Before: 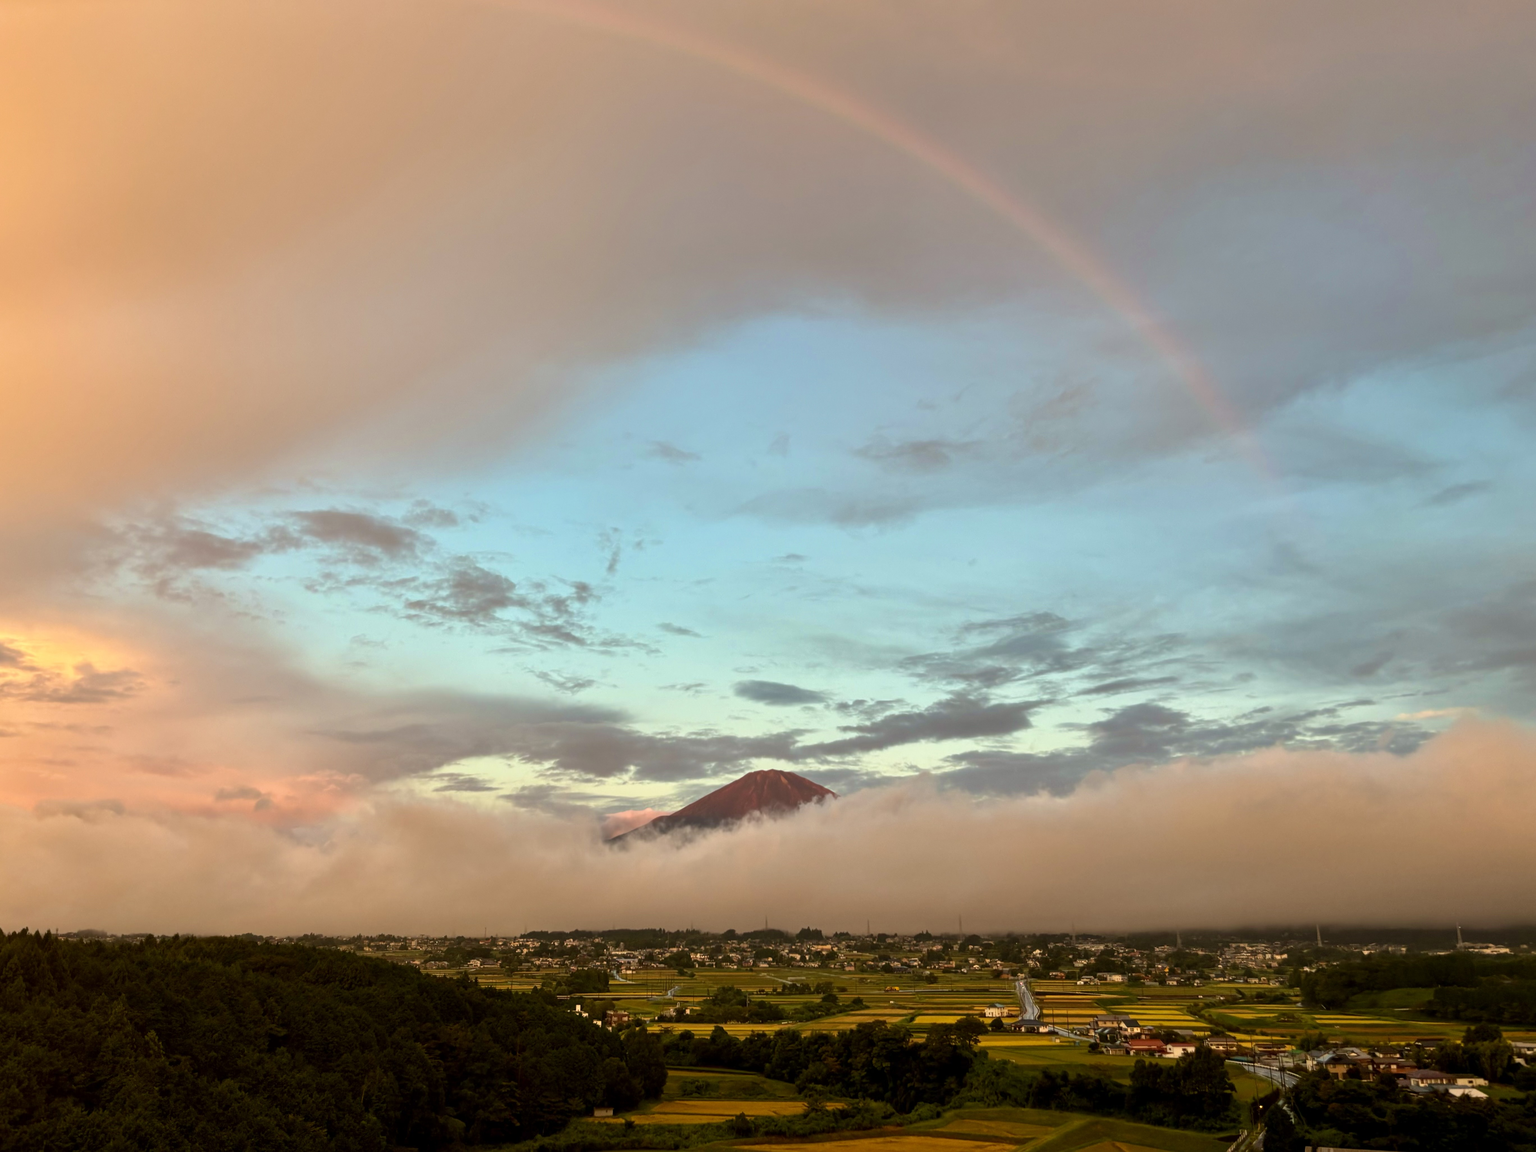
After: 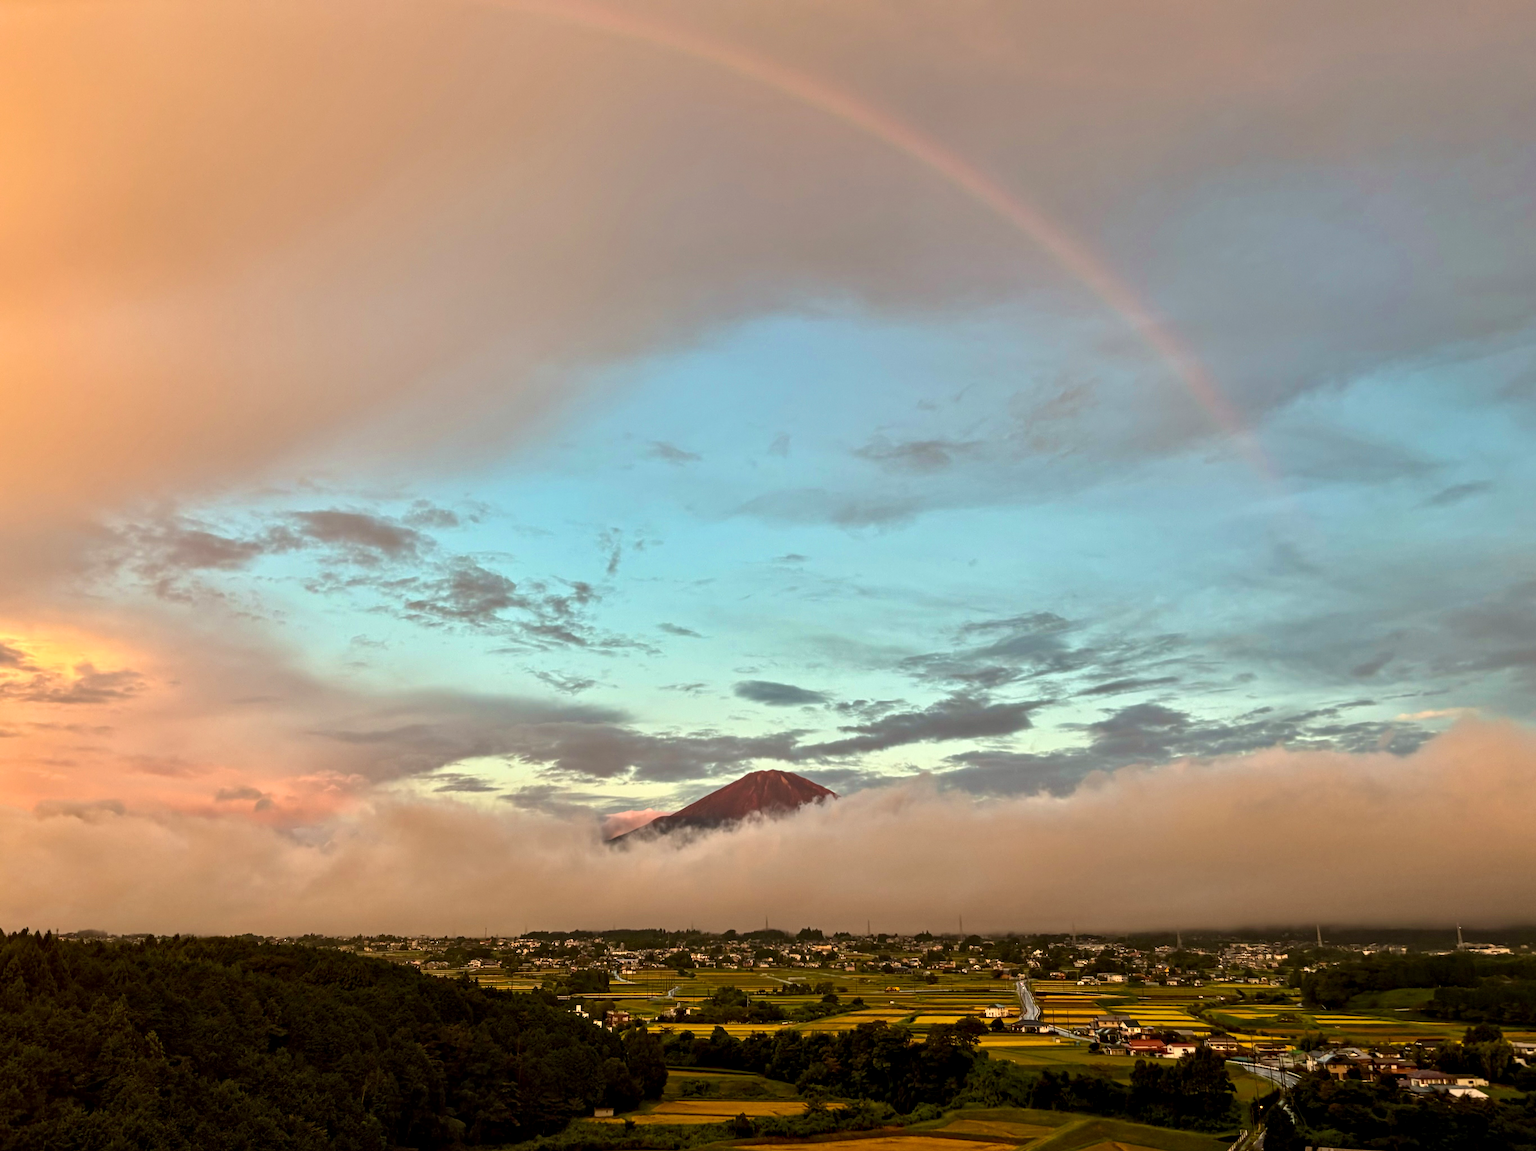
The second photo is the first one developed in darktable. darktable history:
contrast equalizer: y [[0.51, 0.537, 0.559, 0.574, 0.599, 0.618], [0.5 ×6], [0.5 ×6], [0 ×6], [0 ×6]]
